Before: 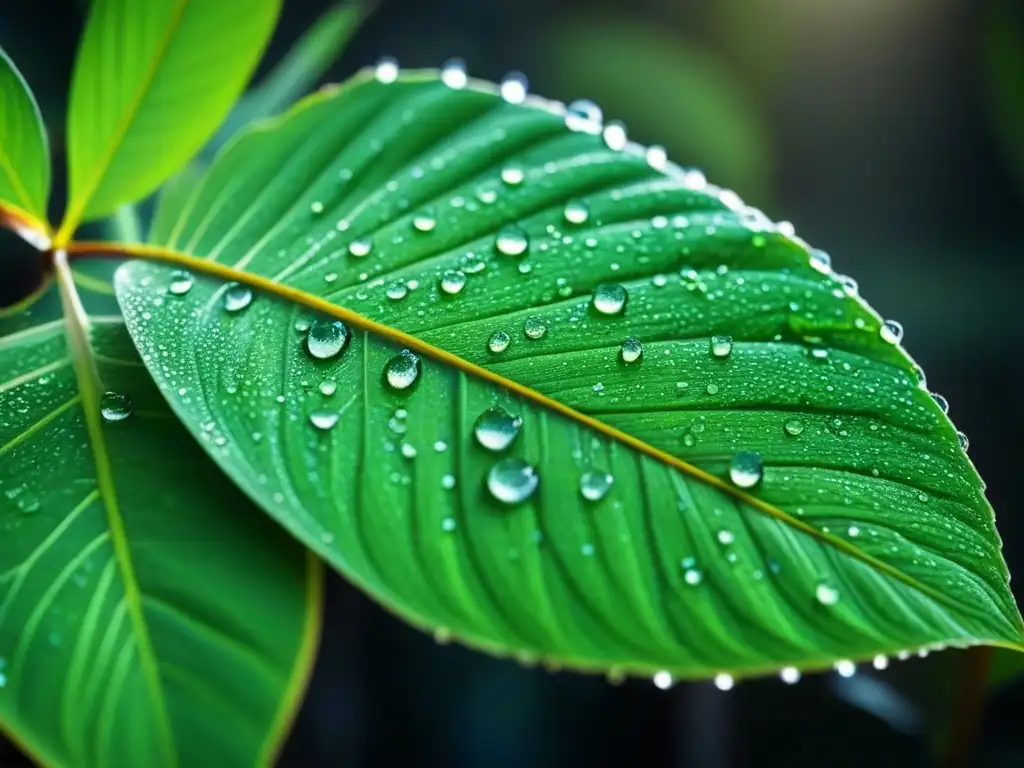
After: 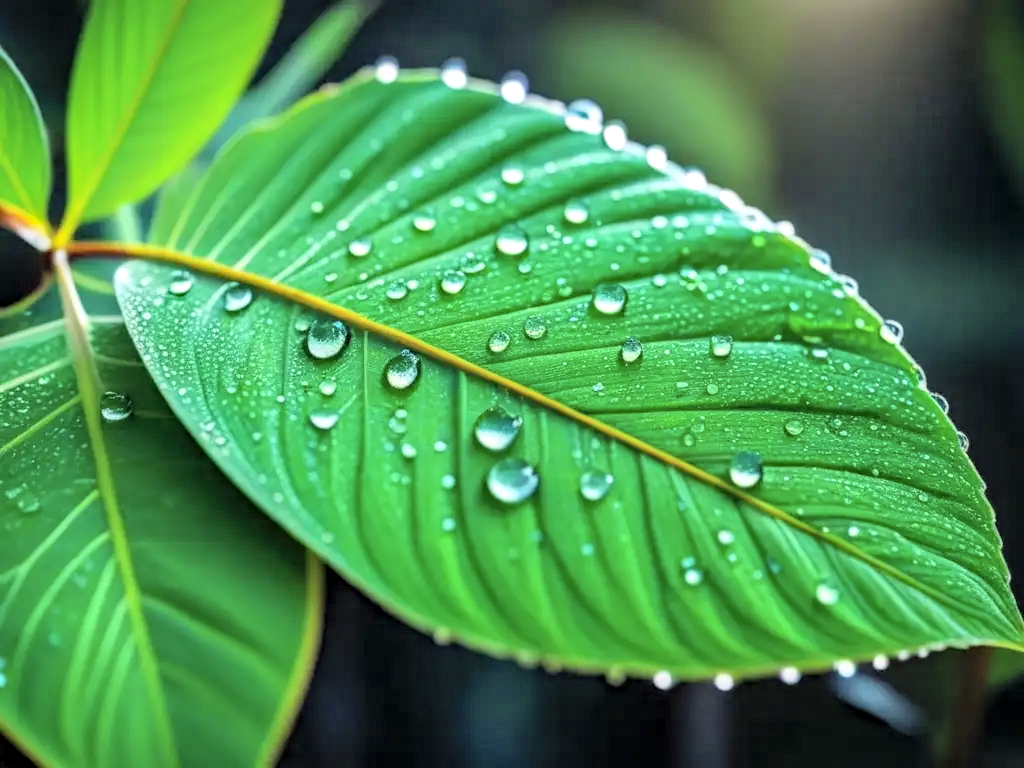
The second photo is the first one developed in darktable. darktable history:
haze removal: compatibility mode true, adaptive false
local contrast: highlights 40%, shadows 60%, detail 136%, midtone range 0.514
global tonemap: drago (0.7, 100)
